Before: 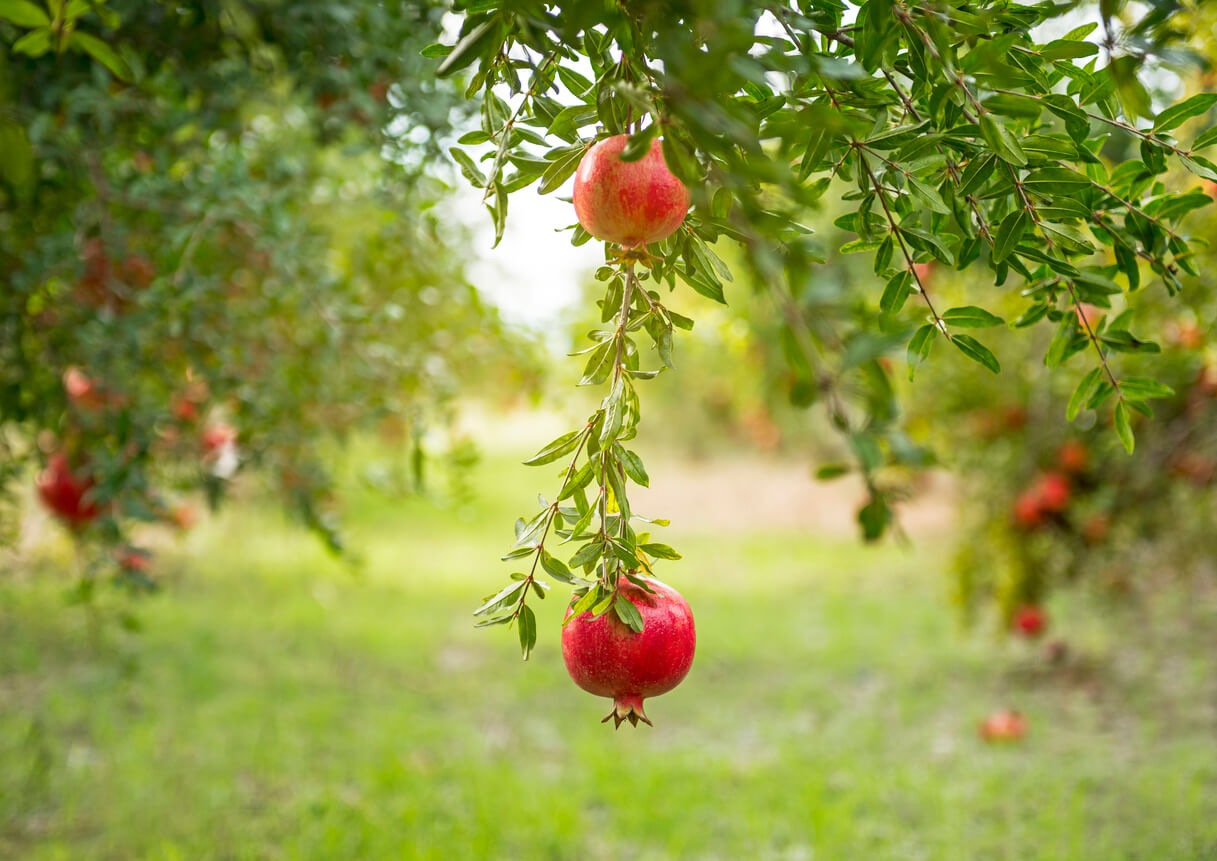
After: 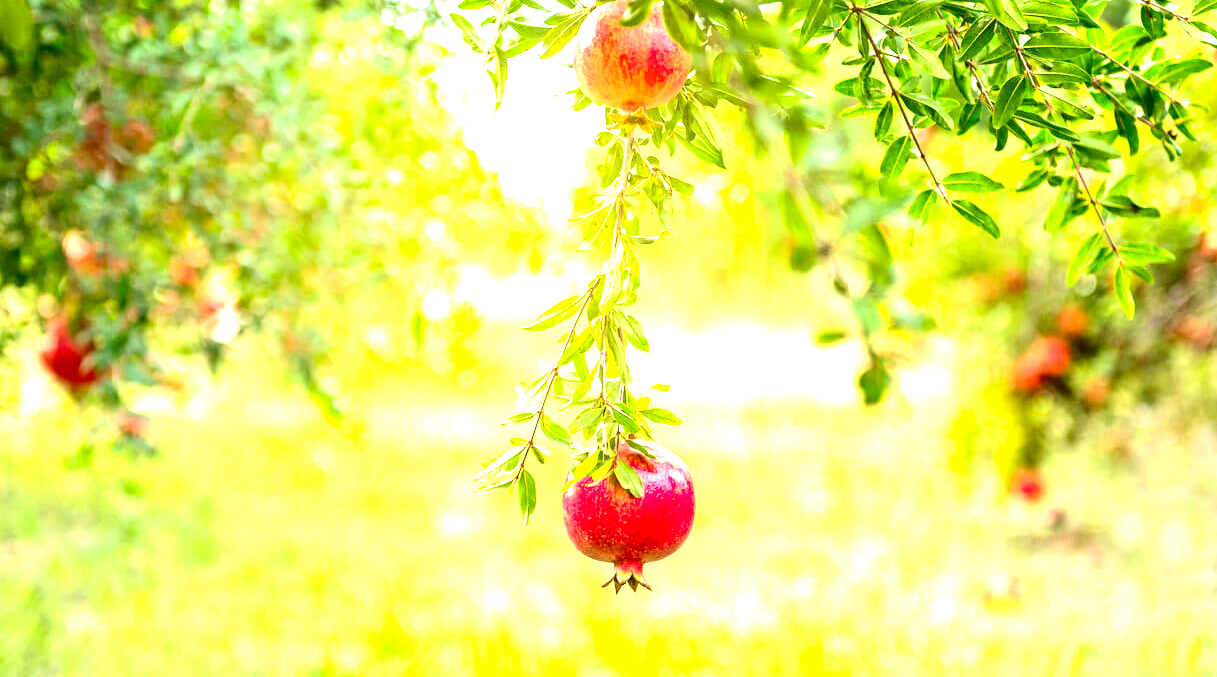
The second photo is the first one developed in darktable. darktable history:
exposure: black level correction 0, exposure 1.888 EV, compensate highlight preservation false
crop and rotate: top 15.865%, bottom 5.42%
contrast brightness saturation: contrast 0.201, brightness -0.101, saturation 0.097
